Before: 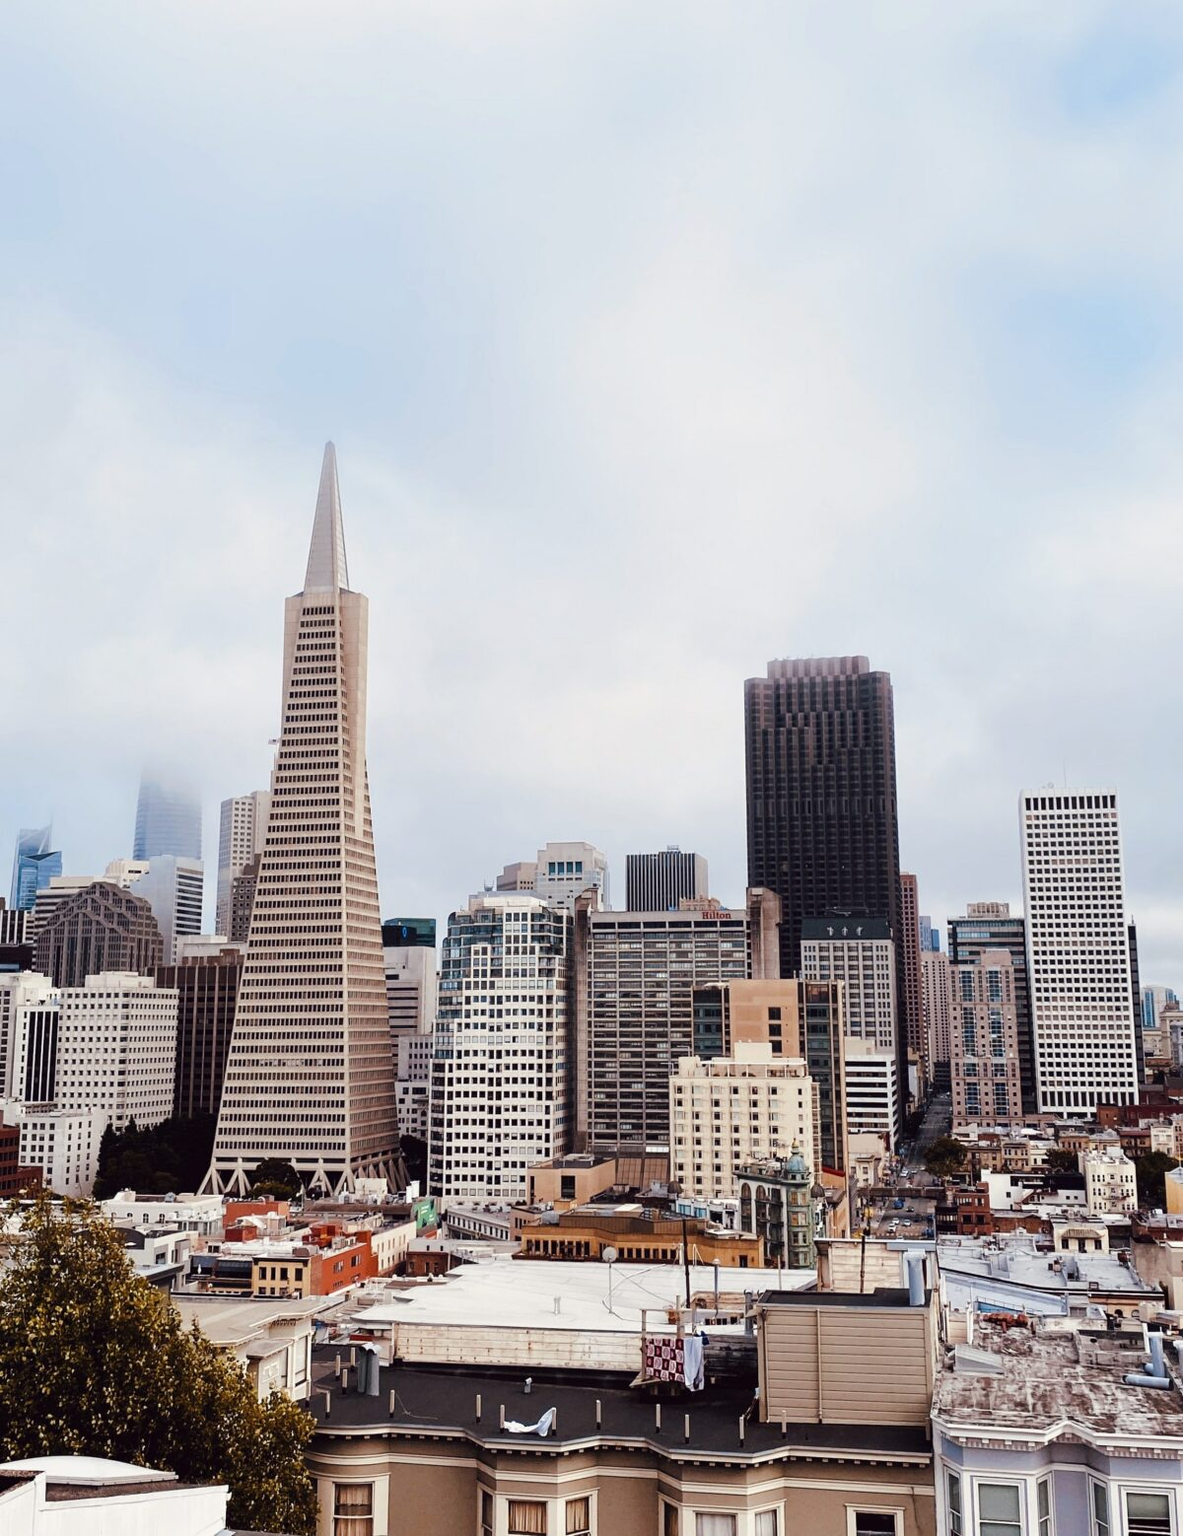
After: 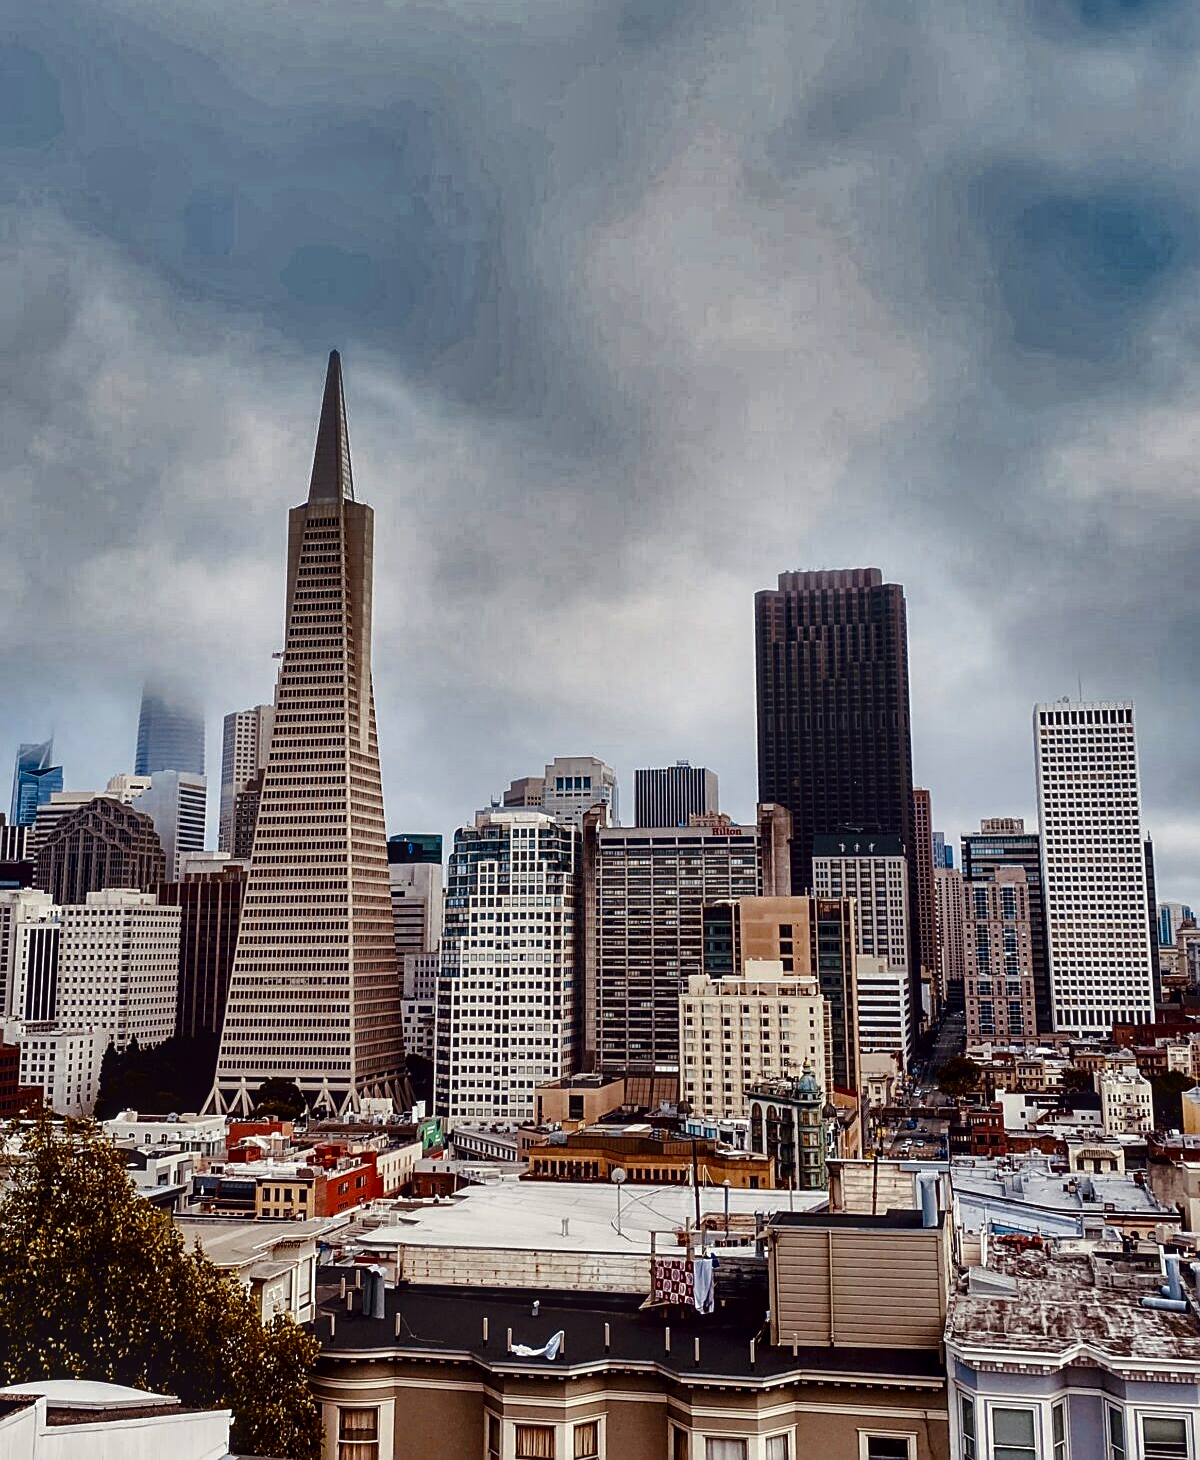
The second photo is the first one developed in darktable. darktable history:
shadows and highlights: shadows 19.13, highlights -83.41, soften with gaussian
local contrast: on, module defaults
sharpen: on, module defaults
contrast brightness saturation: contrast 0.1, brightness -0.26, saturation 0.14
crop and rotate: top 6.25%
